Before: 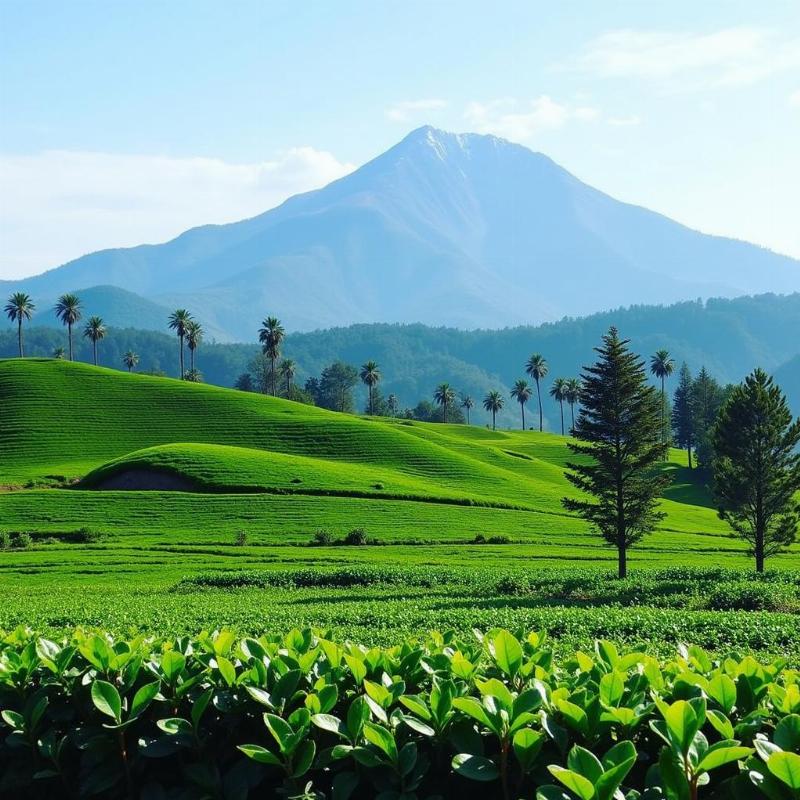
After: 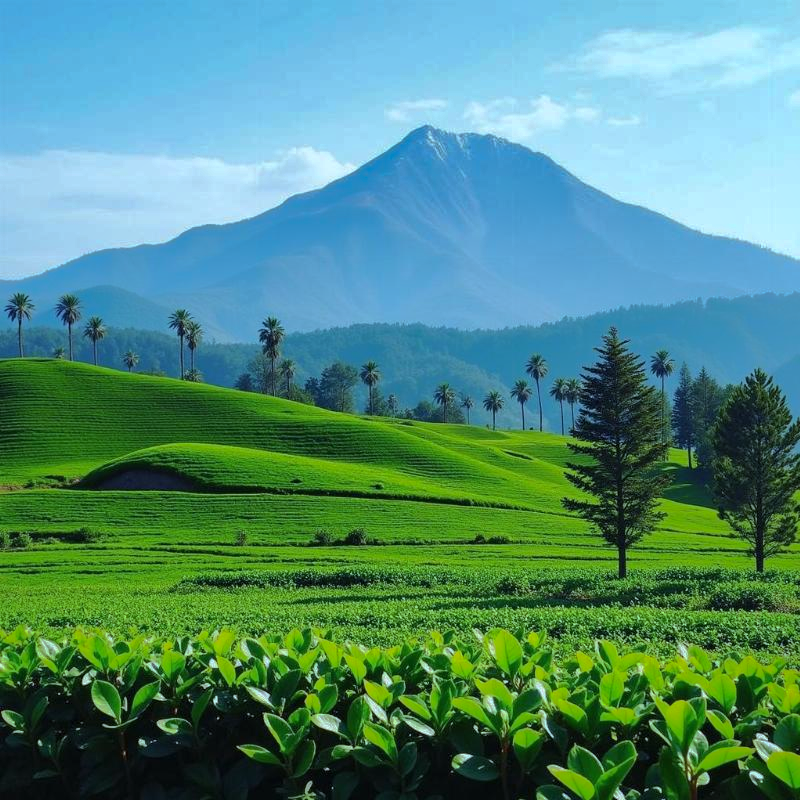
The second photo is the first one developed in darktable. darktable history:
shadows and highlights: shadows 25, highlights -70
white balance: red 0.925, blue 1.046
